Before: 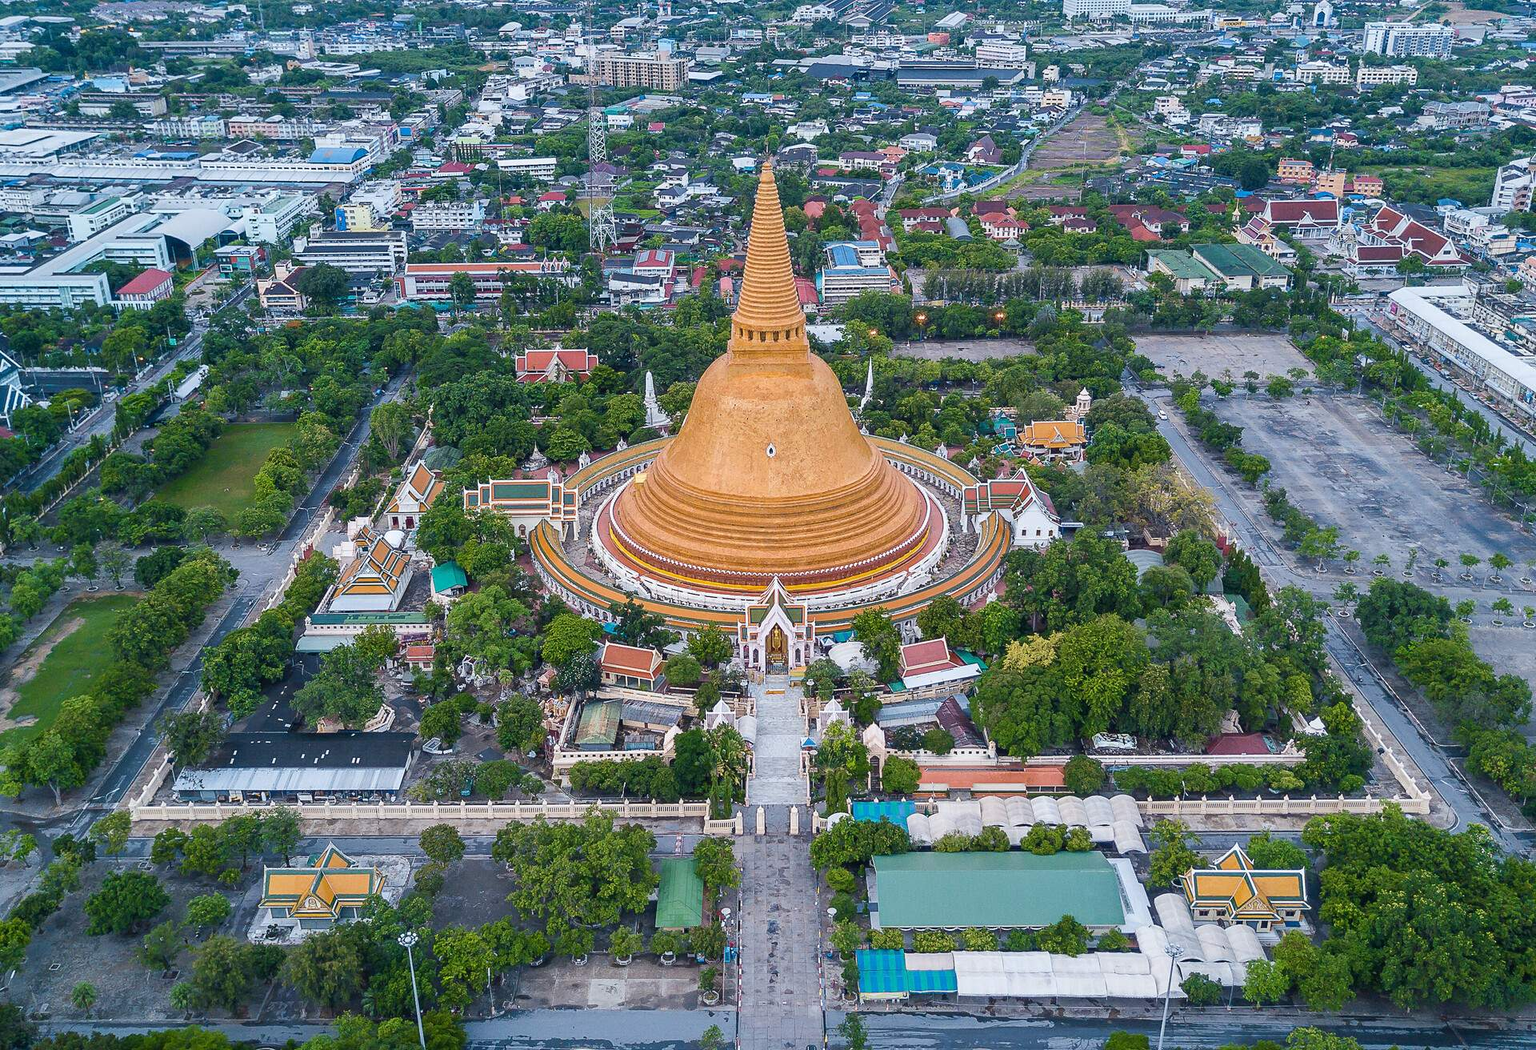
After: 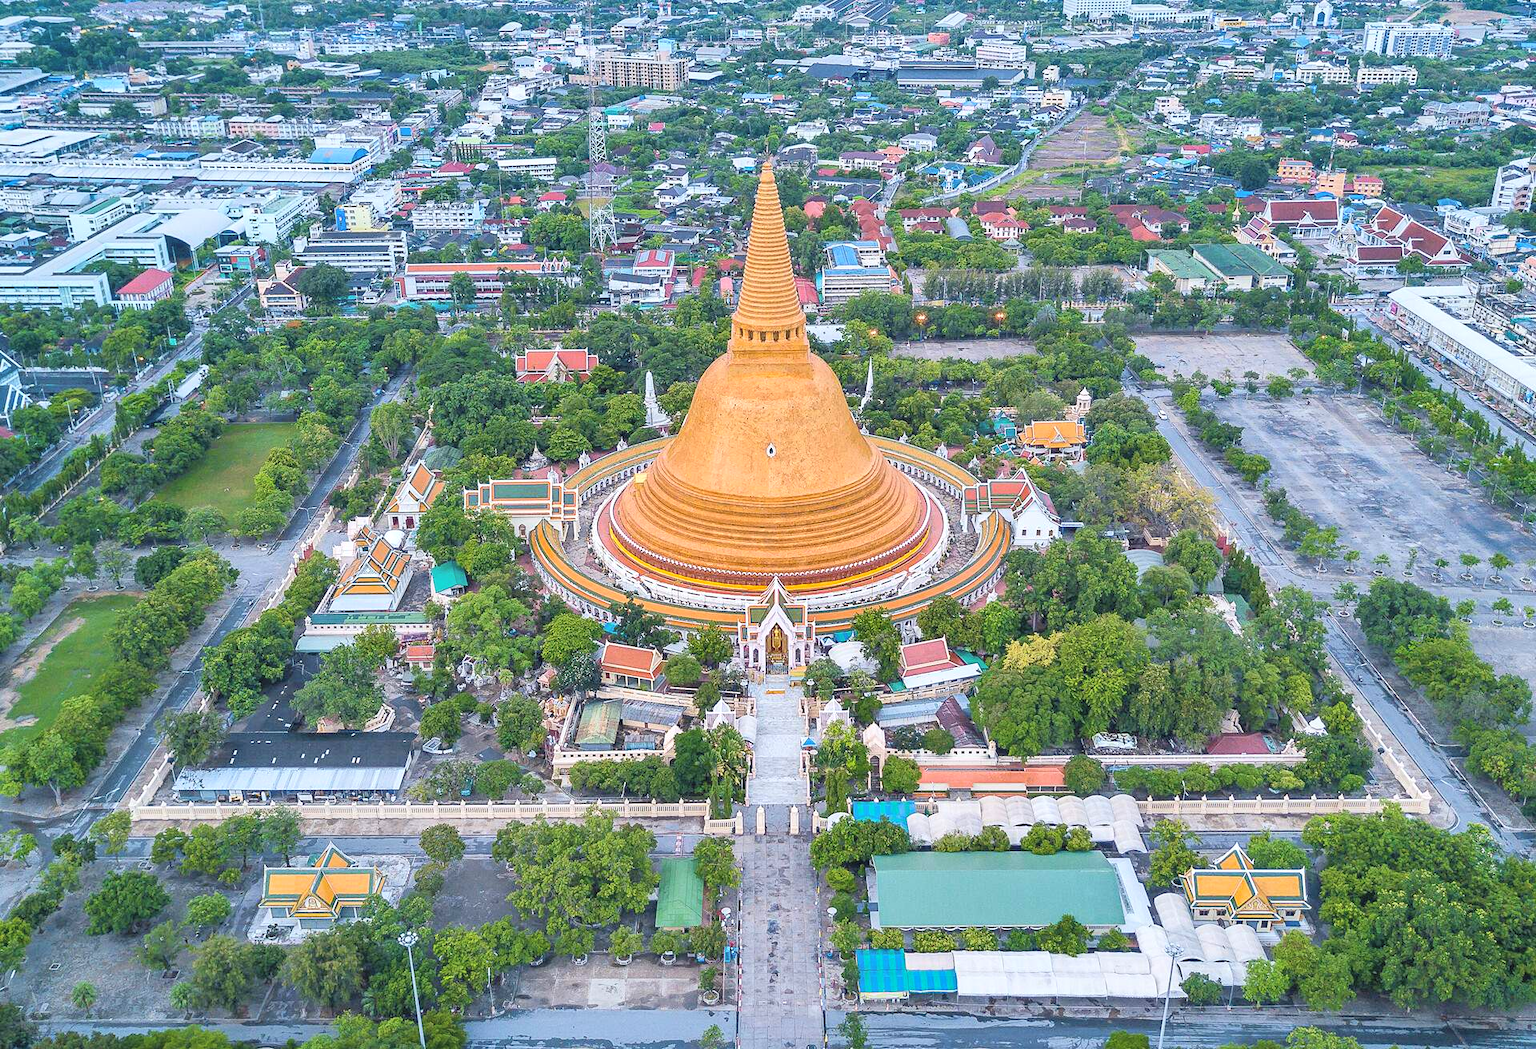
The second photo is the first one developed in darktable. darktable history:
tone equalizer: on, module defaults
shadows and highlights: soften with gaussian
contrast brightness saturation: contrast 0.096, brightness 0.315, saturation 0.141
local contrast: highlights 106%, shadows 99%, detail 119%, midtone range 0.2
